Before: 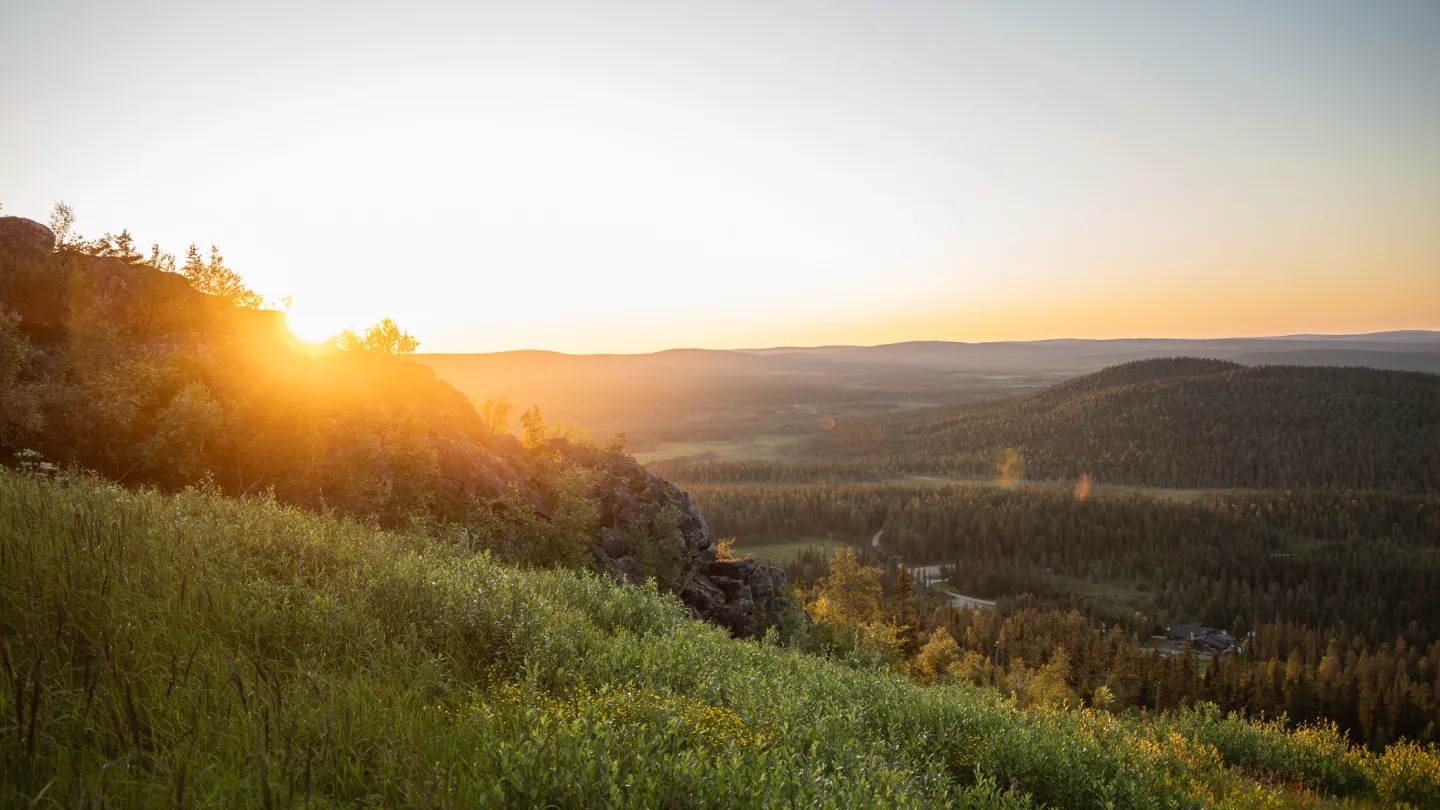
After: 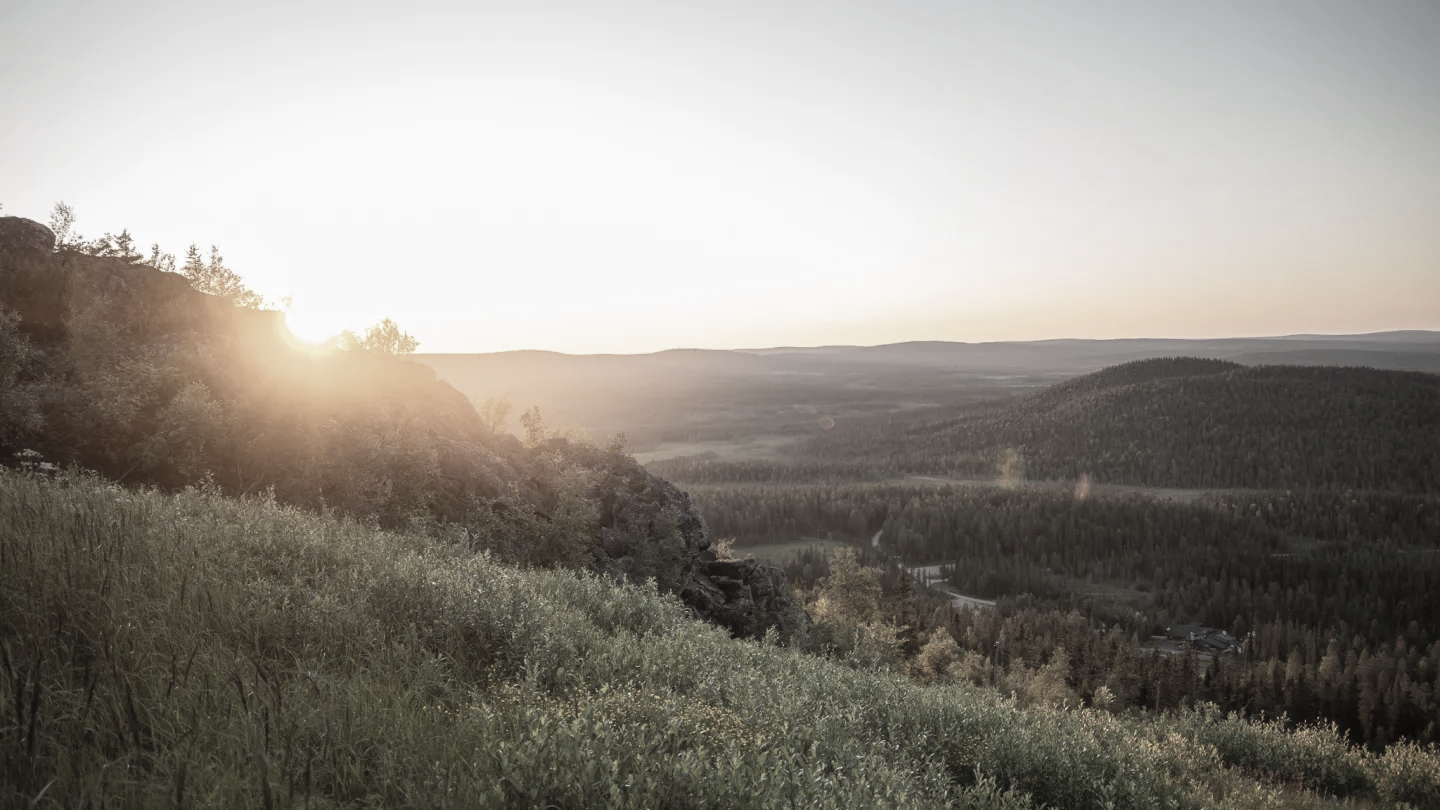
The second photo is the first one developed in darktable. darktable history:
haze removal: strength -0.05
color correction: saturation 0.3
